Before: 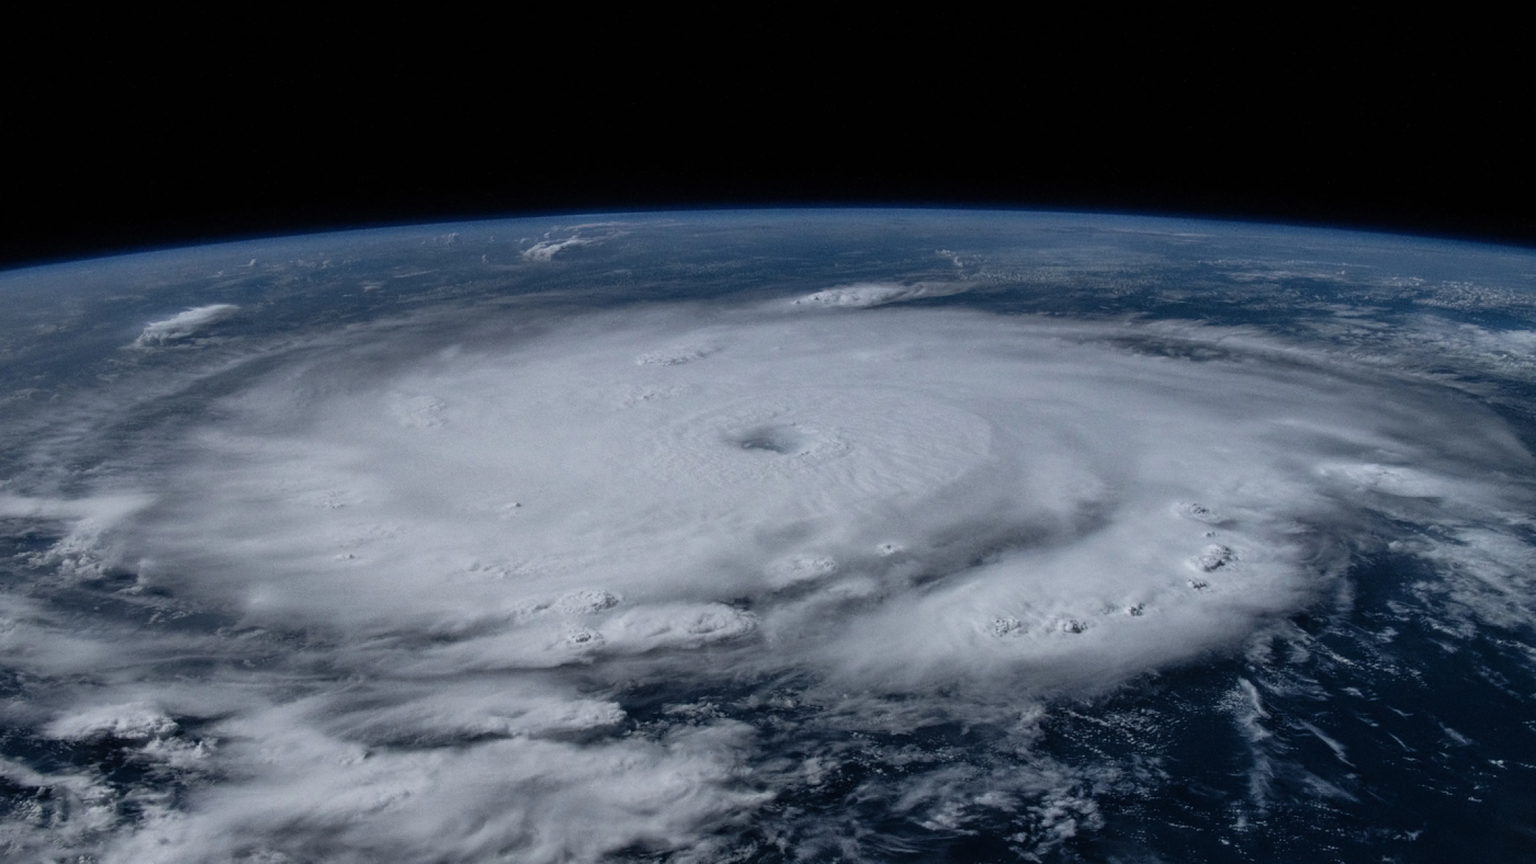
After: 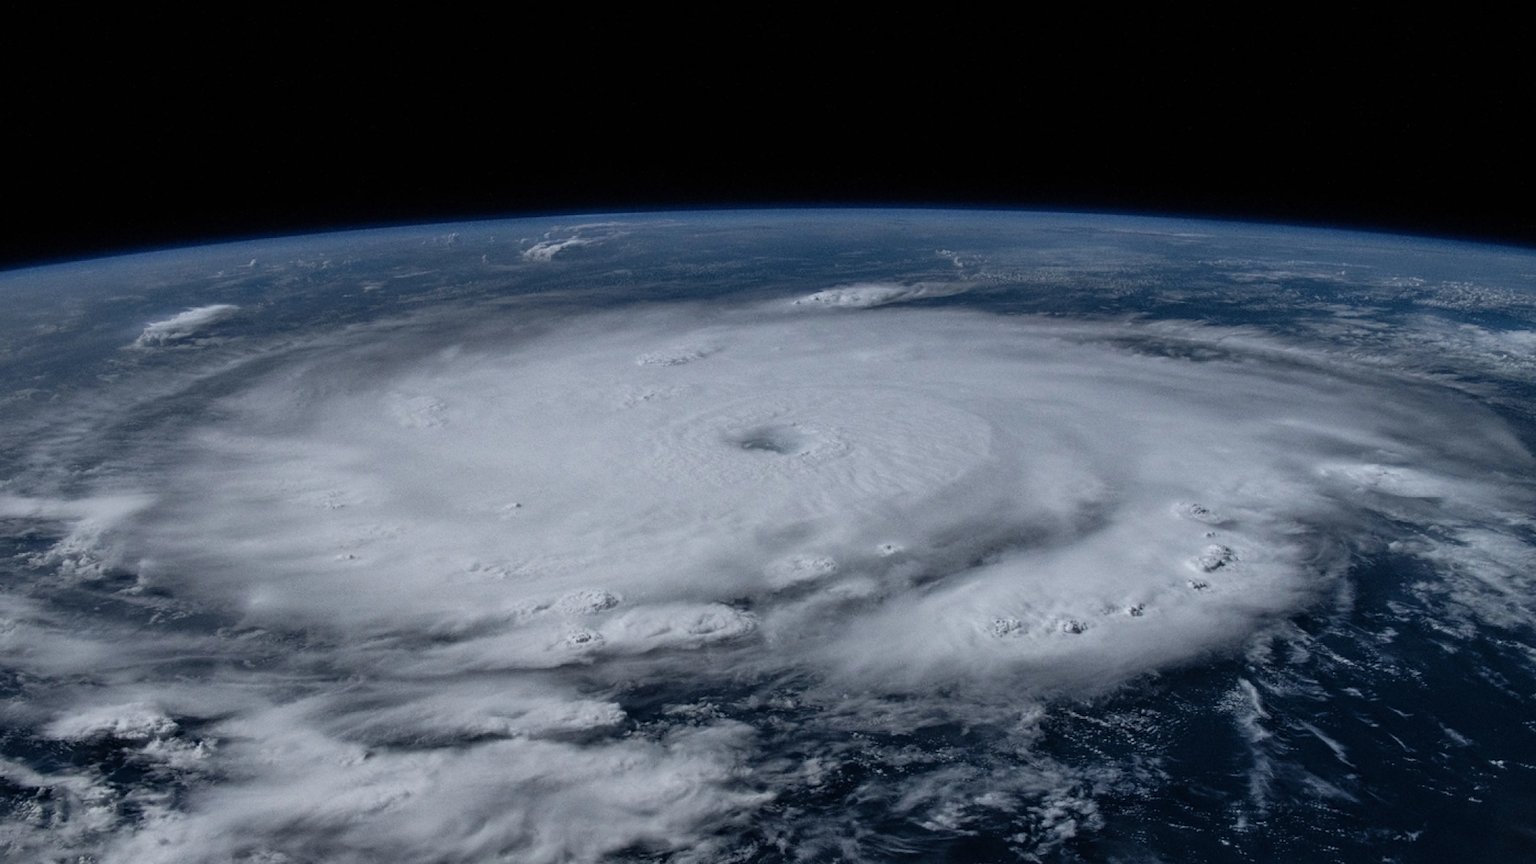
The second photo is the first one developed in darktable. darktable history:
contrast equalizer: y [[0.5, 0.502, 0.506, 0.511, 0.52, 0.537], [0.5 ×6], [0.505, 0.509, 0.518, 0.534, 0.553, 0.561], [0 ×6], [0 ×6]]
